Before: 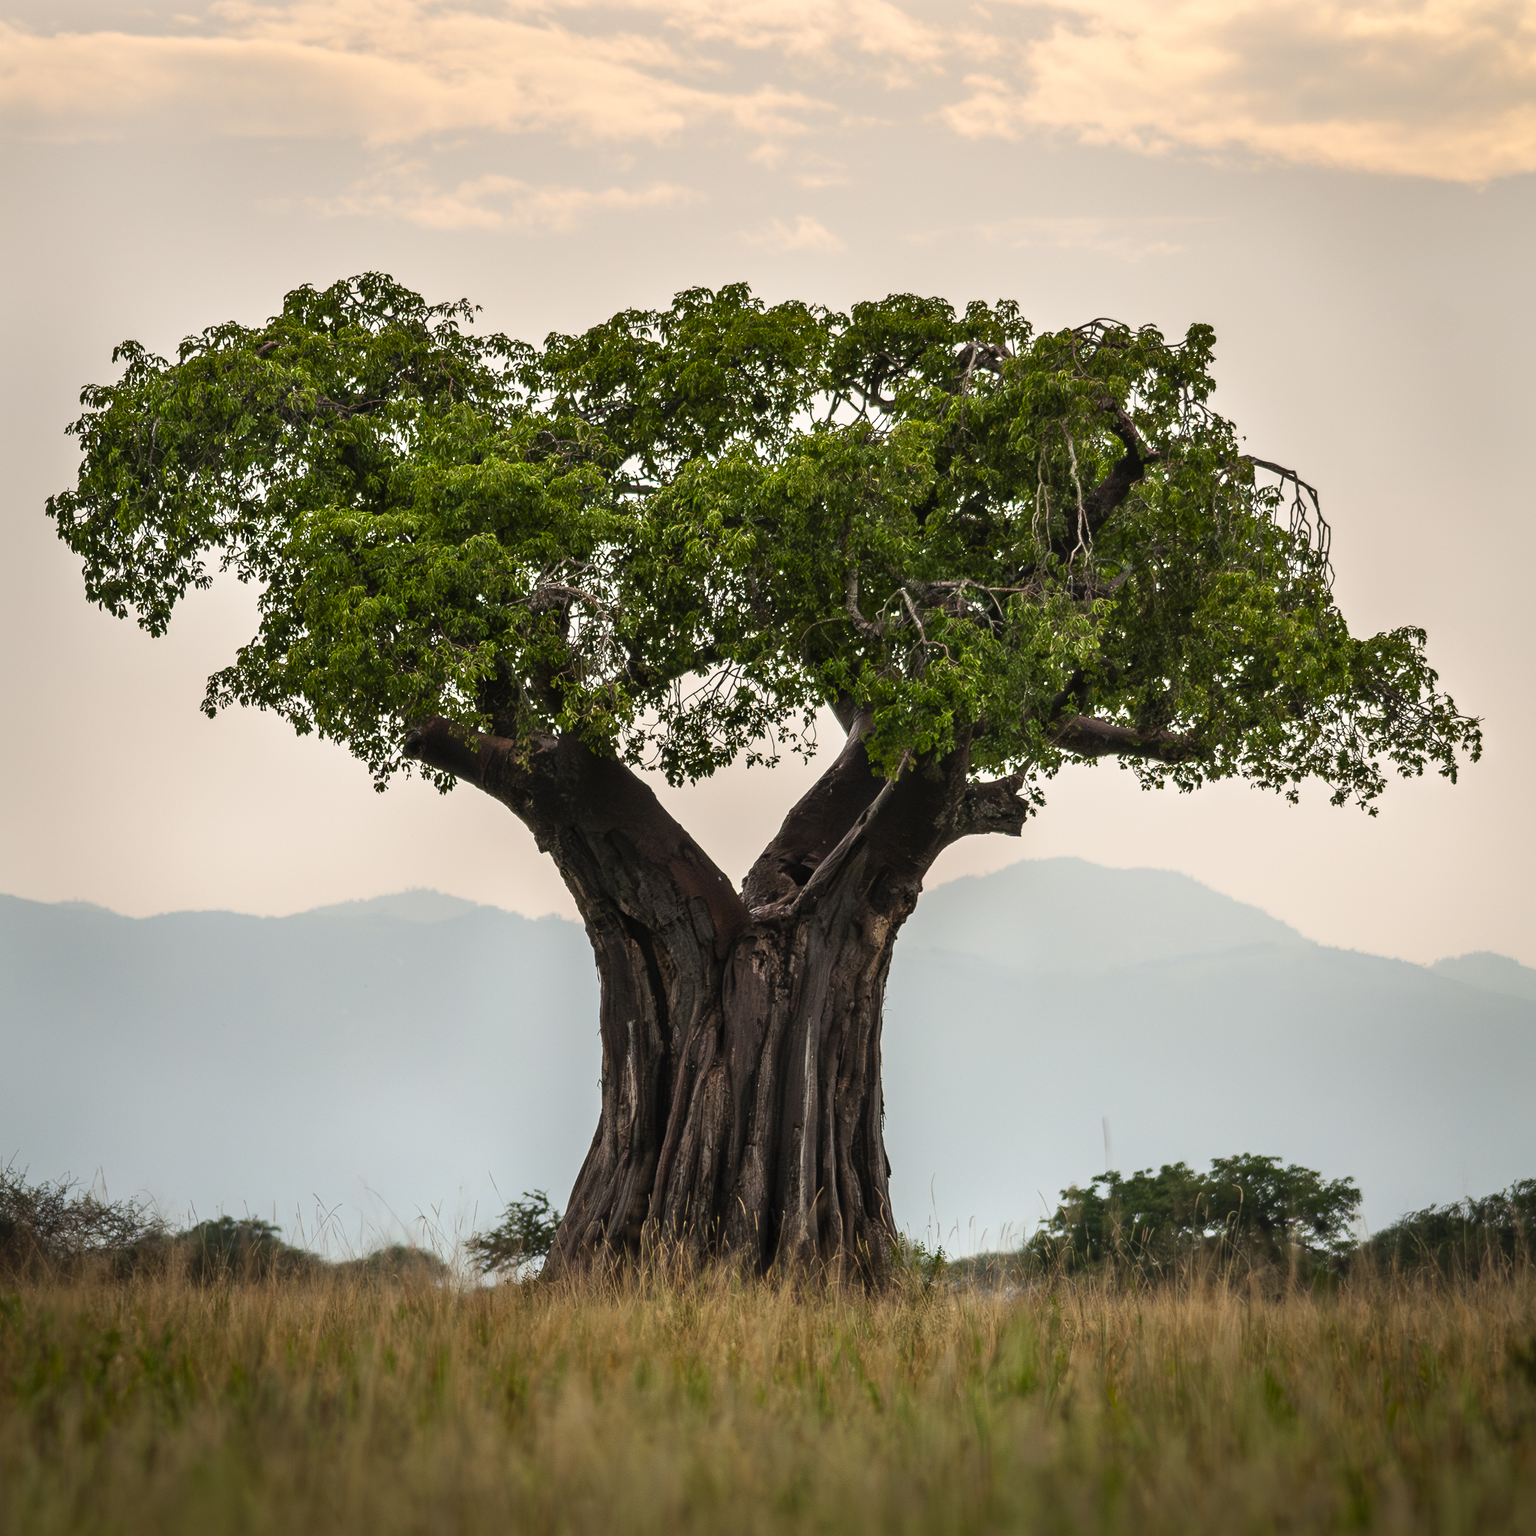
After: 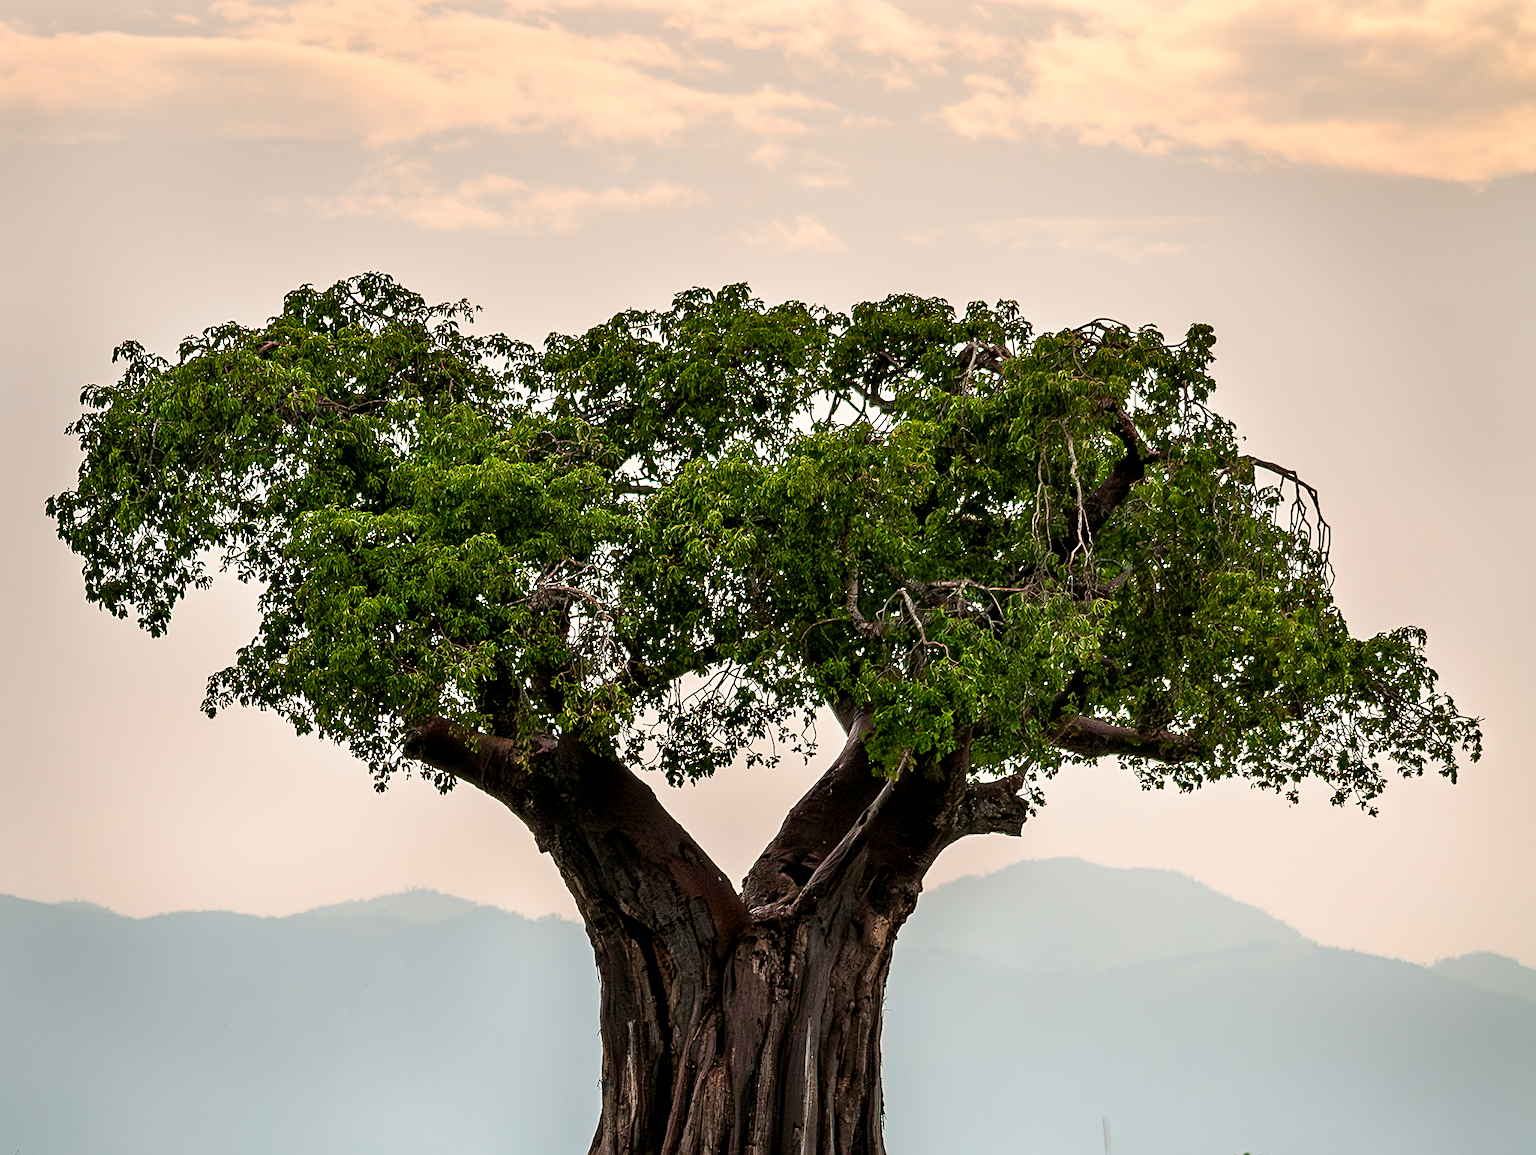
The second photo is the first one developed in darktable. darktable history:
exposure: black level correction 0.004, exposure 0.016 EV, compensate exposure bias true, compensate highlight preservation false
crop: bottom 24.77%
sharpen: on, module defaults
